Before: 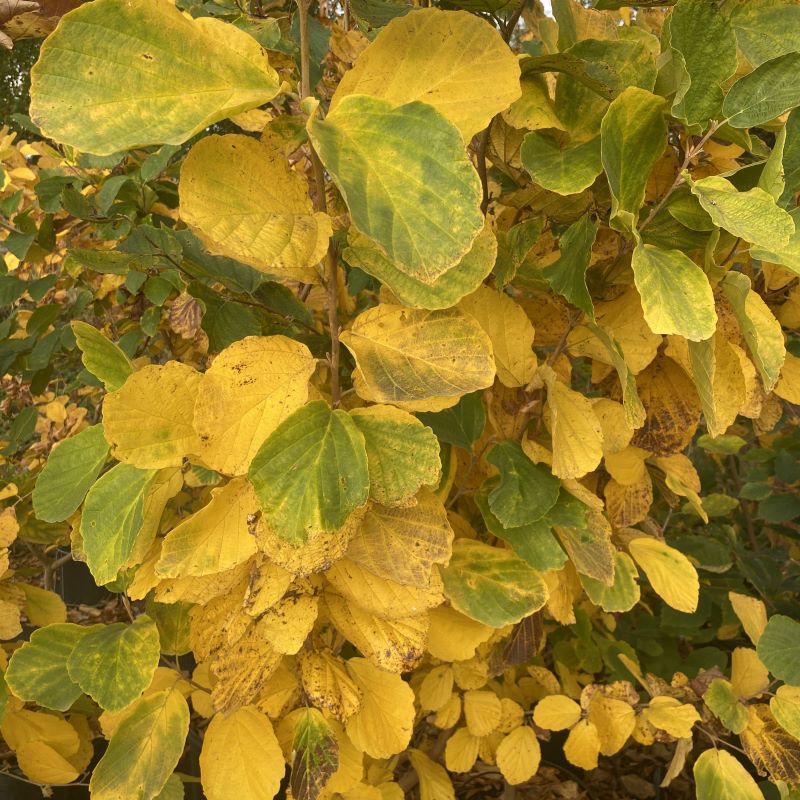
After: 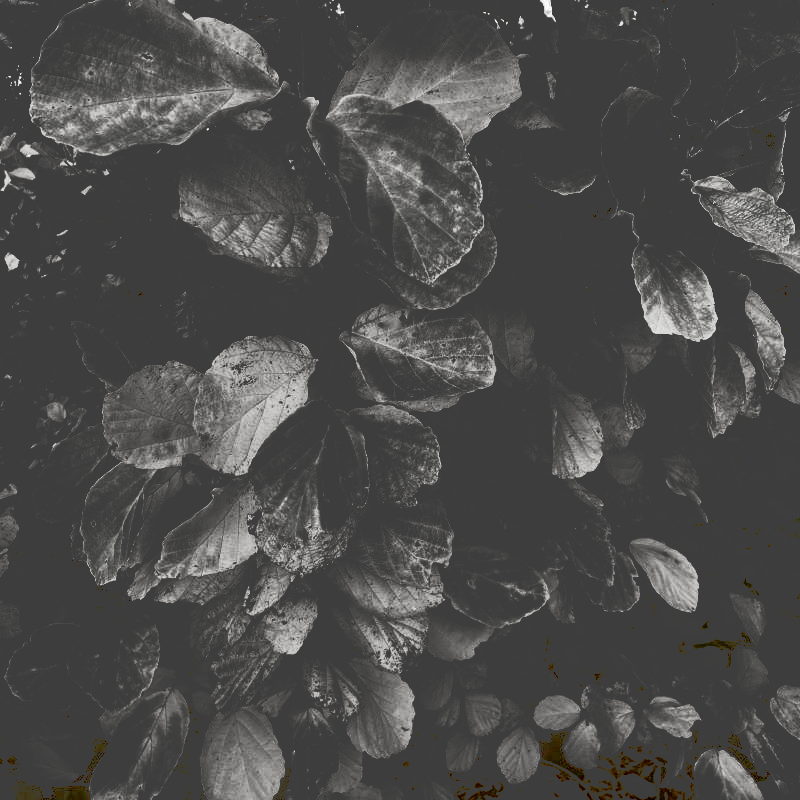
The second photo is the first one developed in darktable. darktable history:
contrast brightness saturation: contrast 0.022, brightness -0.988, saturation -0.986
tone curve: curves: ch0 [(0, 0) (0.003, 0.26) (0.011, 0.26) (0.025, 0.26) (0.044, 0.257) (0.069, 0.257) (0.1, 0.257) (0.136, 0.255) (0.177, 0.258) (0.224, 0.272) (0.277, 0.294) (0.335, 0.346) (0.399, 0.422) (0.468, 0.536) (0.543, 0.657) (0.623, 0.757) (0.709, 0.823) (0.801, 0.872) (0.898, 0.92) (1, 1)], preserve colors none
